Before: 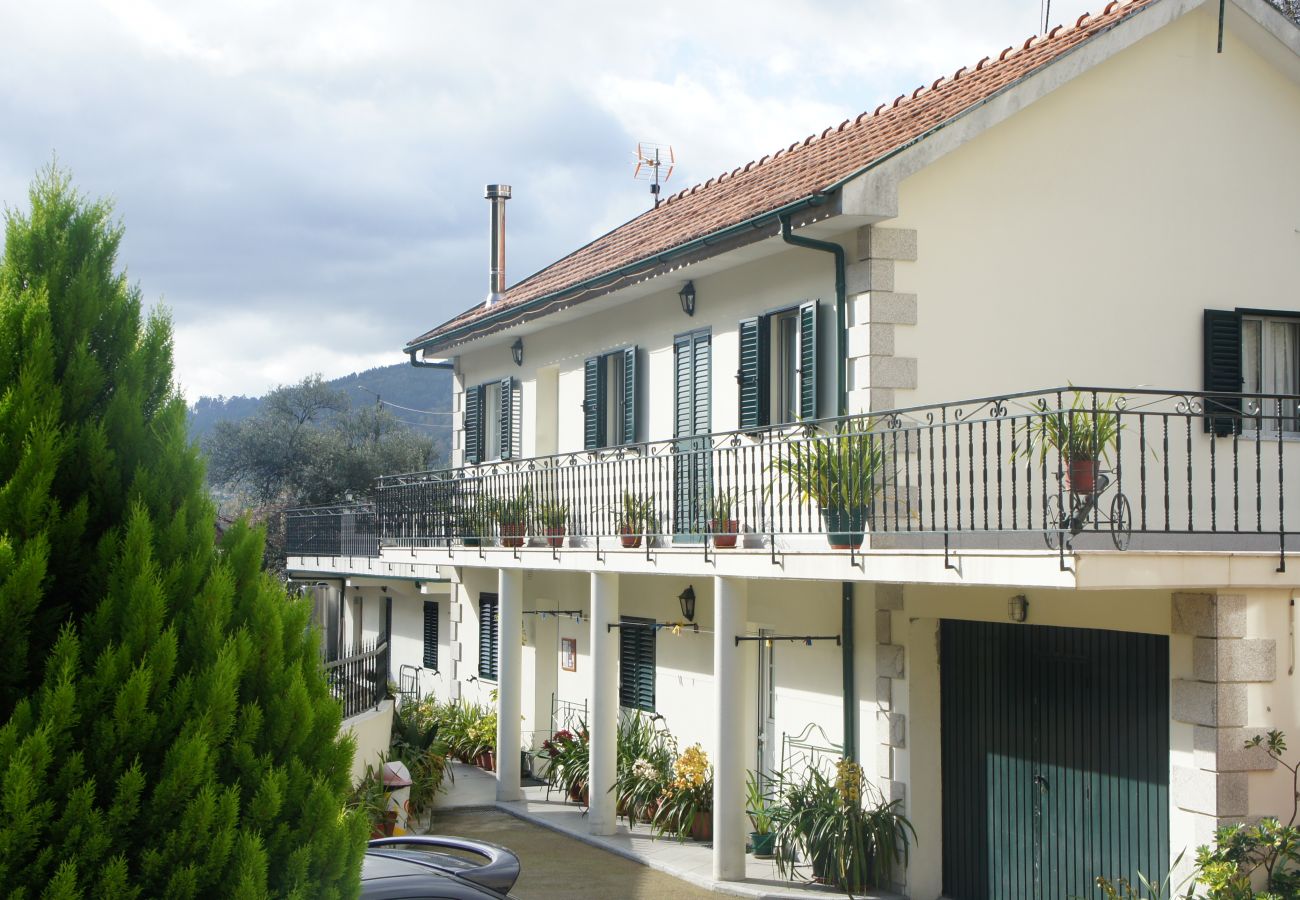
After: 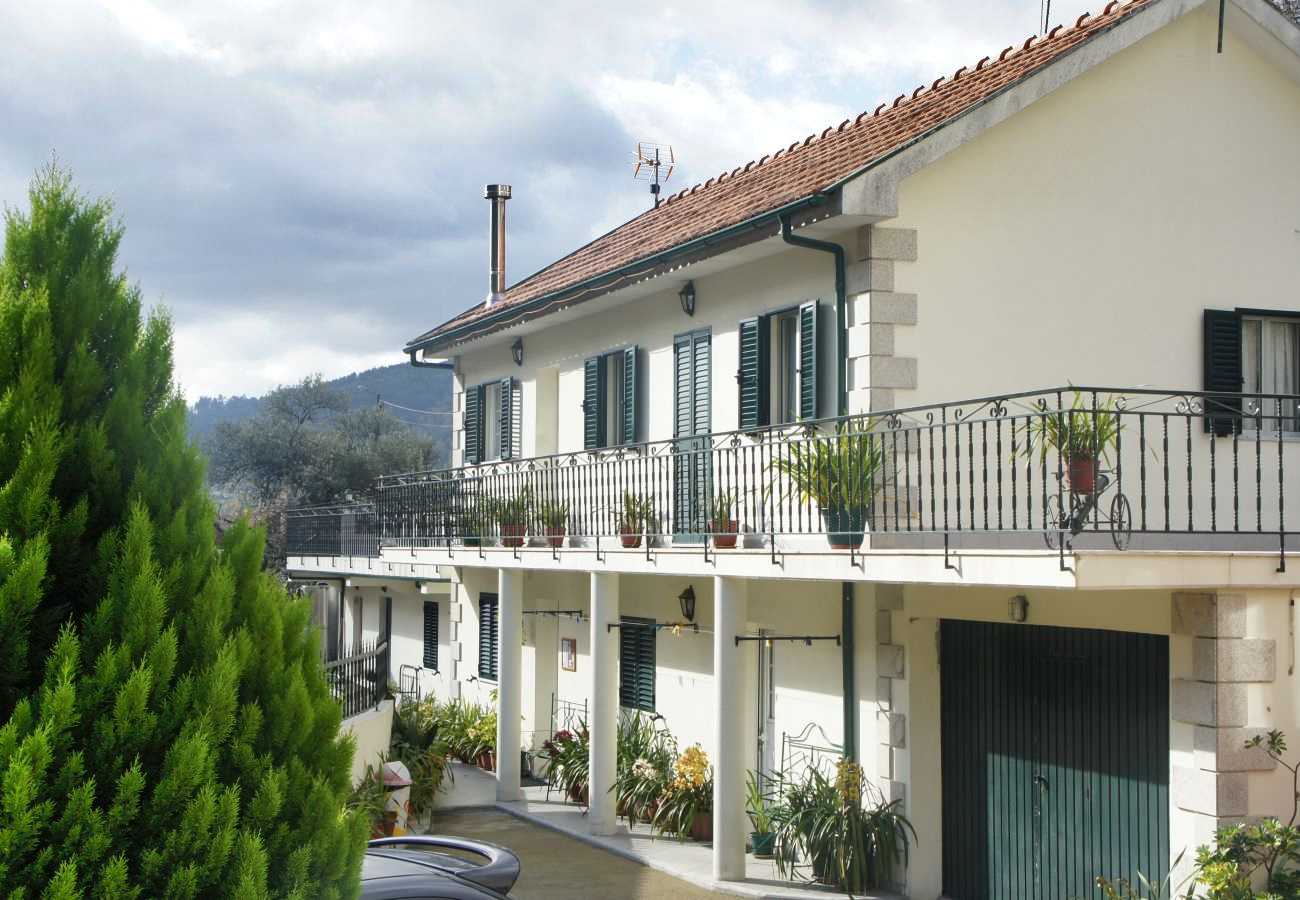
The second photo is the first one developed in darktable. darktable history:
shadows and highlights: shadows 52.76, soften with gaussian
